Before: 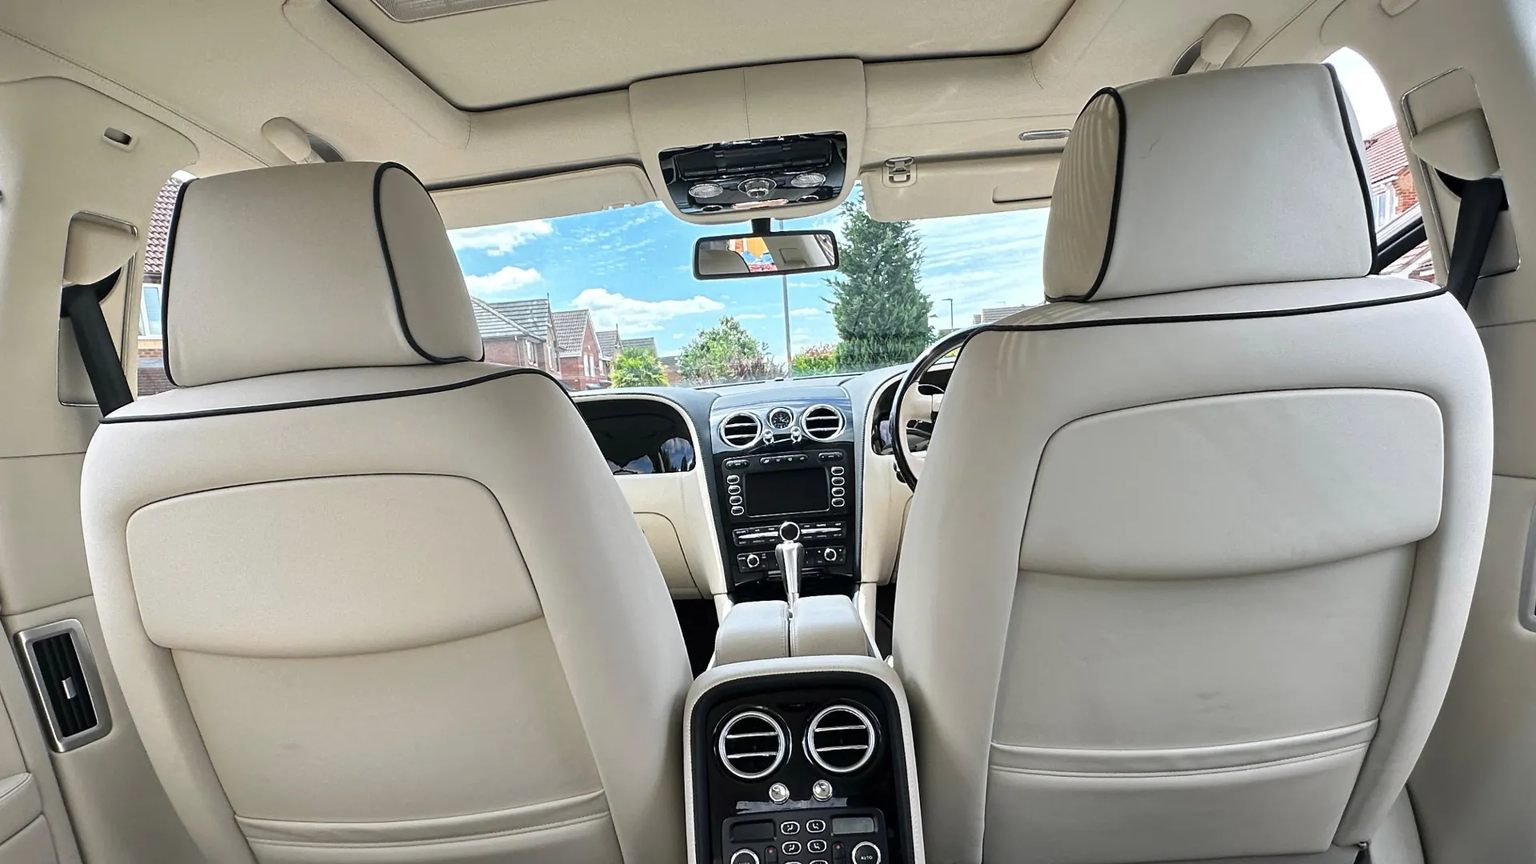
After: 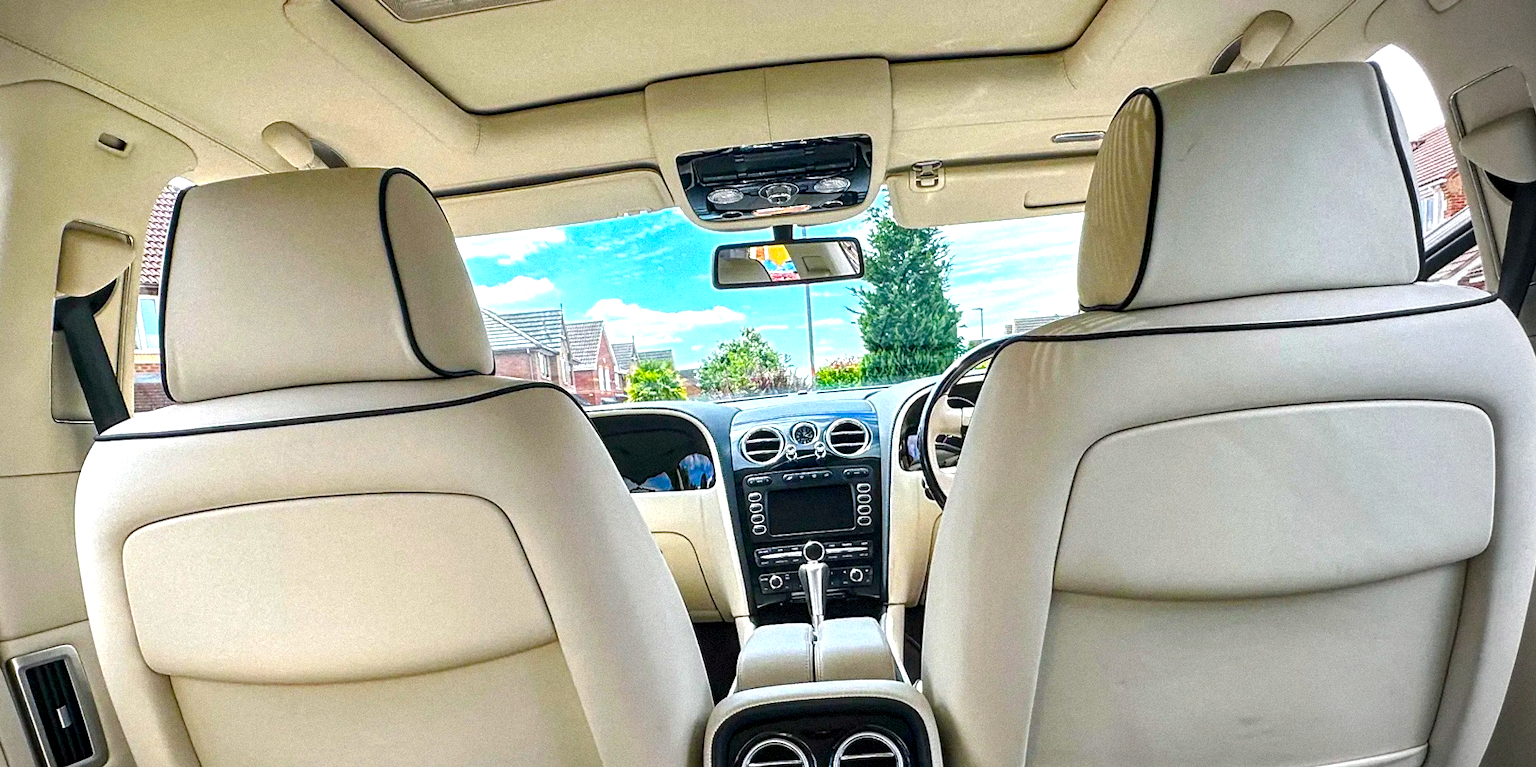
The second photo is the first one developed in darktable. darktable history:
local contrast: highlights 40%, shadows 60%, detail 136%, midtone range 0.514
grain: mid-tones bias 0%
crop and rotate: angle 0.2°, left 0.275%, right 3.127%, bottom 14.18%
vignetting: center (-0.15, 0.013)
color balance rgb: linear chroma grading › shadows 10%, linear chroma grading › highlights 10%, linear chroma grading › global chroma 15%, linear chroma grading › mid-tones 15%, perceptual saturation grading › global saturation 40%, perceptual saturation grading › highlights -25%, perceptual saturation grading › mid-tones 35%, perceptual saturation grading › shadows 35%, perceptual brilliance grading › global brilliance 11.29%, global vibrance 11.29%
